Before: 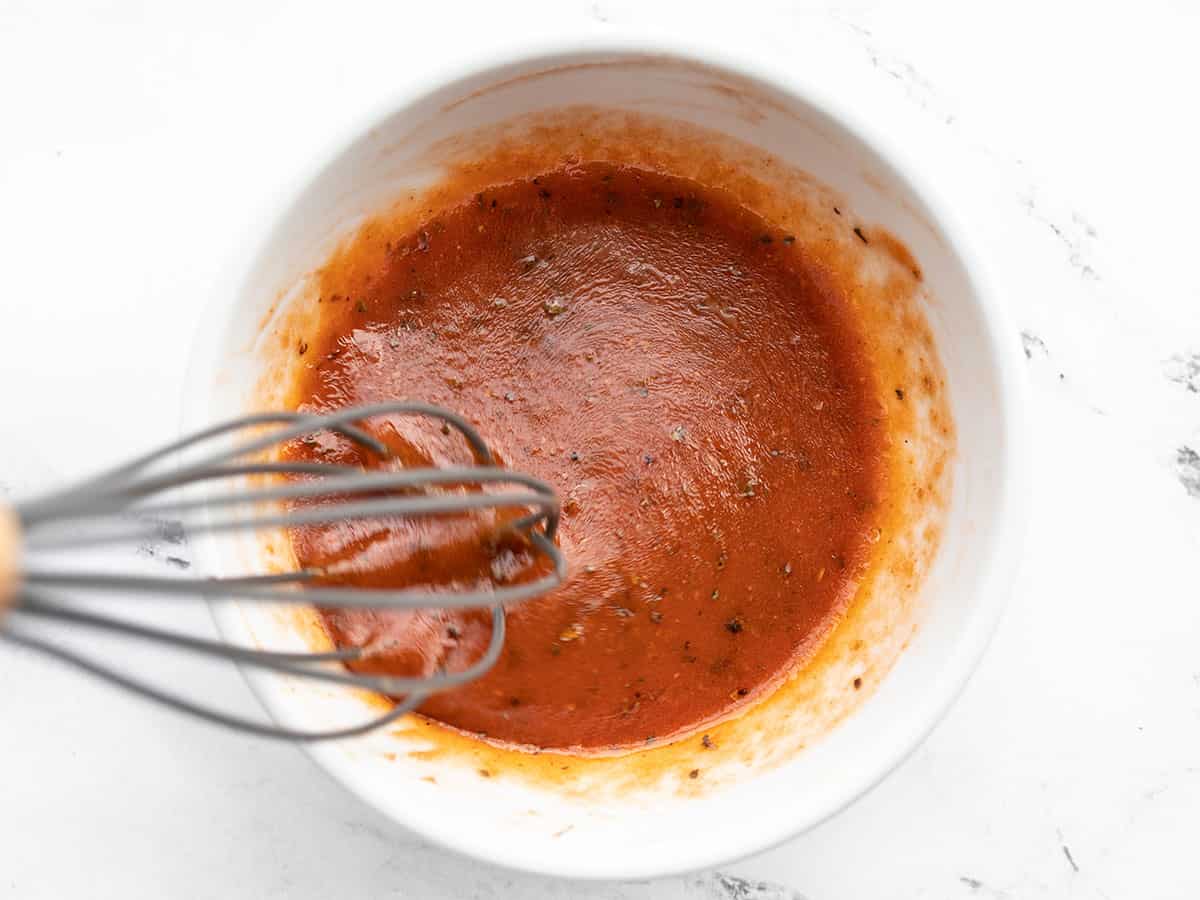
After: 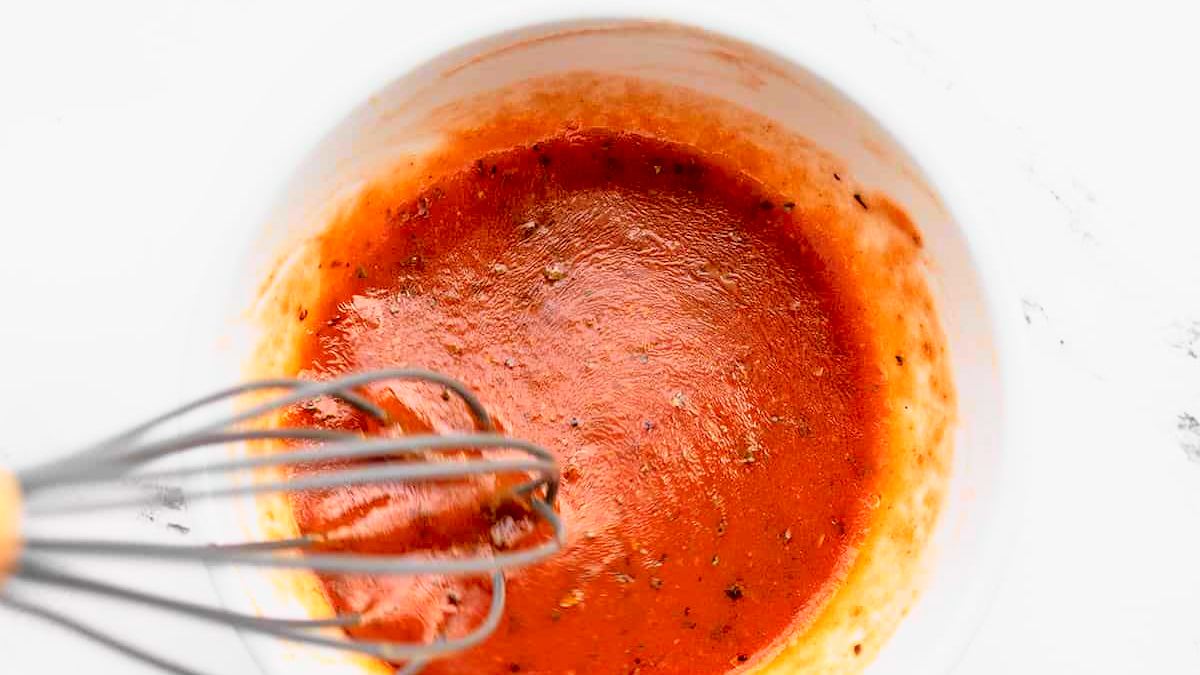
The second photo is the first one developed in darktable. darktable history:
crop: top 3.843%, bottom 21.141%
local contrast: mode bilateral grid, contrast 99, coarseness 99, detail 96%, midtone range 0.2
tone curve: curves: ch0 [(0, 0) (0.062, 0.023) (0.168, 0.142) (0.359, 0.44) (0.469, 0.544) (0.634, 0.722) (0.839, 0.909) (0.998, 0.978)]; ch1 [(0, 0) (0.437, 0.453) (0.472, 0.47) (0.502, 0.504) (0.527, 0.546) (0.568, 0.619) (0.608, 0.665) (0.669, 0.748) (0.859, 0.899) (1, 1)]; ch2 [(0, 0) (0.33, 0.301) (0.421, 0.443) (0.473, 0.498) (0.509, 0.5) (0.535, 0.564) (0.575, 0.625) (0.608, 0.676) (1, 1)], color space Lab, independent channels, preserve colors none
